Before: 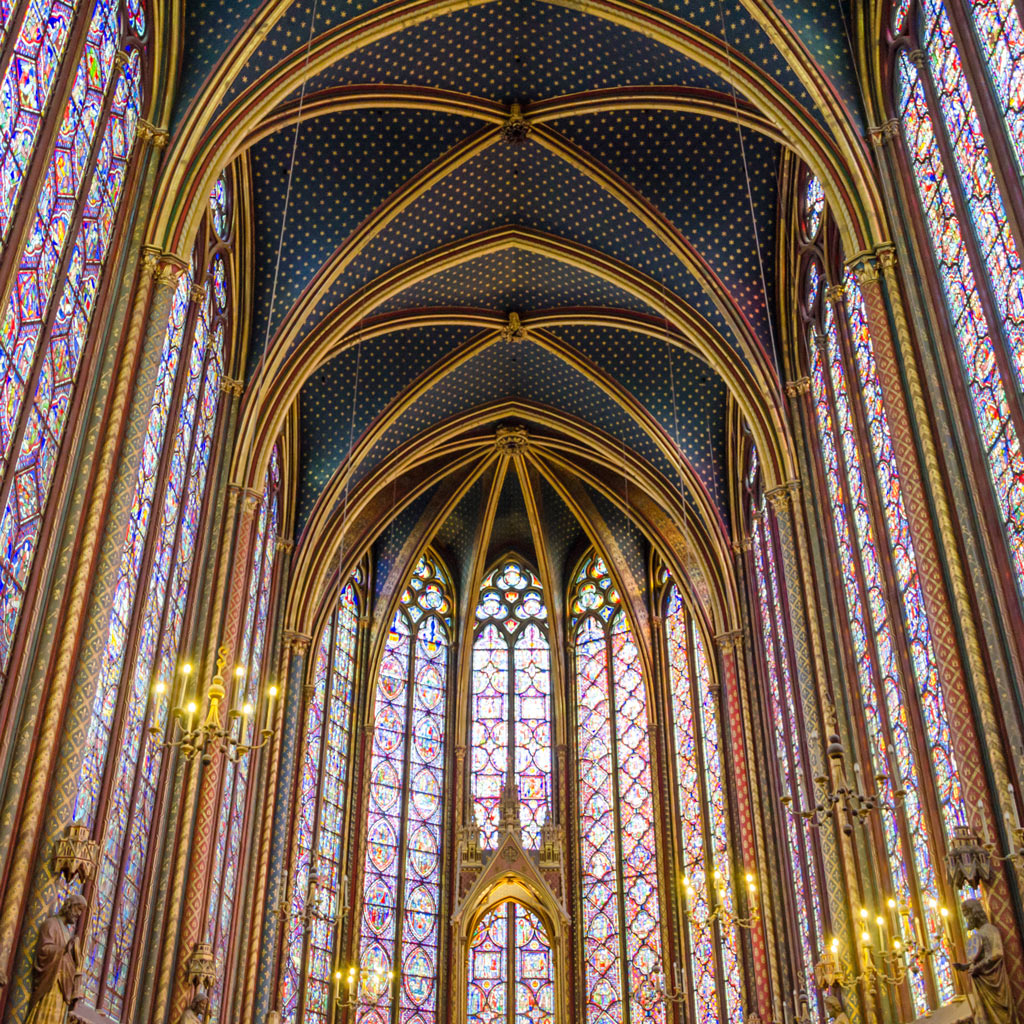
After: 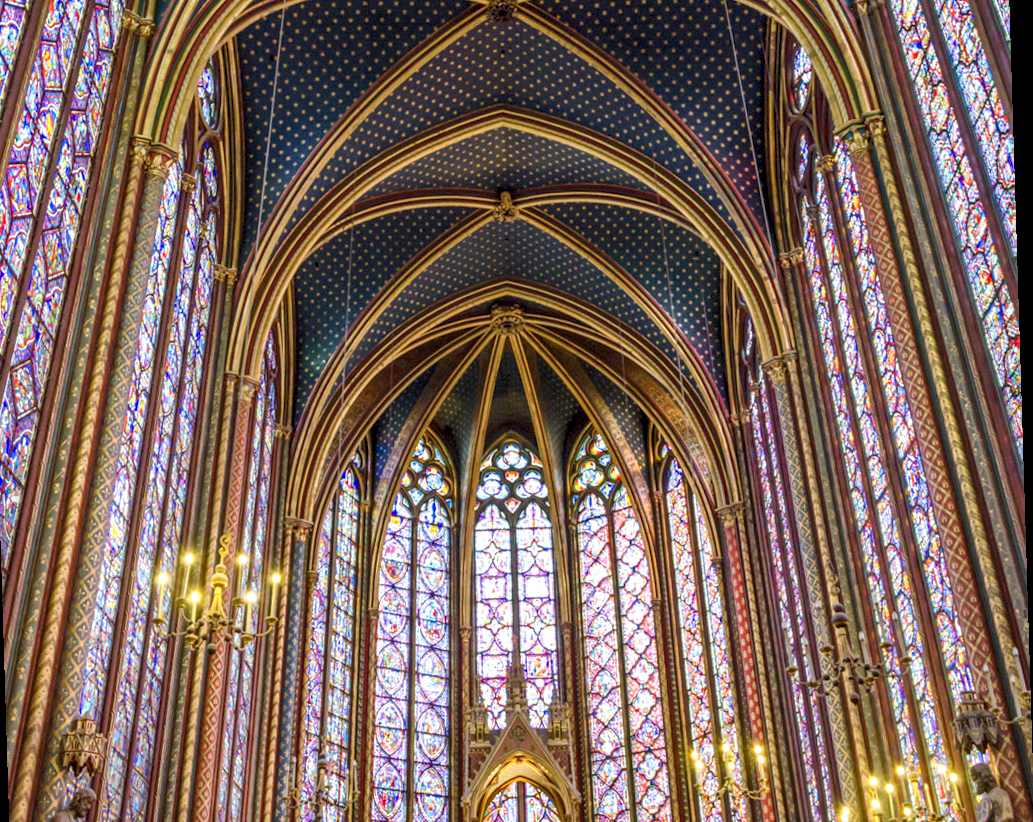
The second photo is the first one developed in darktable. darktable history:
color calibration: illuminant as shot in camera, x 0.358, y 0.373, temperature 4628.91 K
crop and rotate: left 1.814%, top 12.818%, right 0.25%, bottom 9.225%
rgb curve: curves: ch0 [(0, 0) (0.093, 0.159) (0.241, 0.265) (0.414, 0.42) (1, 1)], compensate middle gray true, preserve colors basic power
rotate and perspective: rotation -1.77°, lens shift (horizontal) 0.004, automatic cropping off
local contrast: detail 140%
